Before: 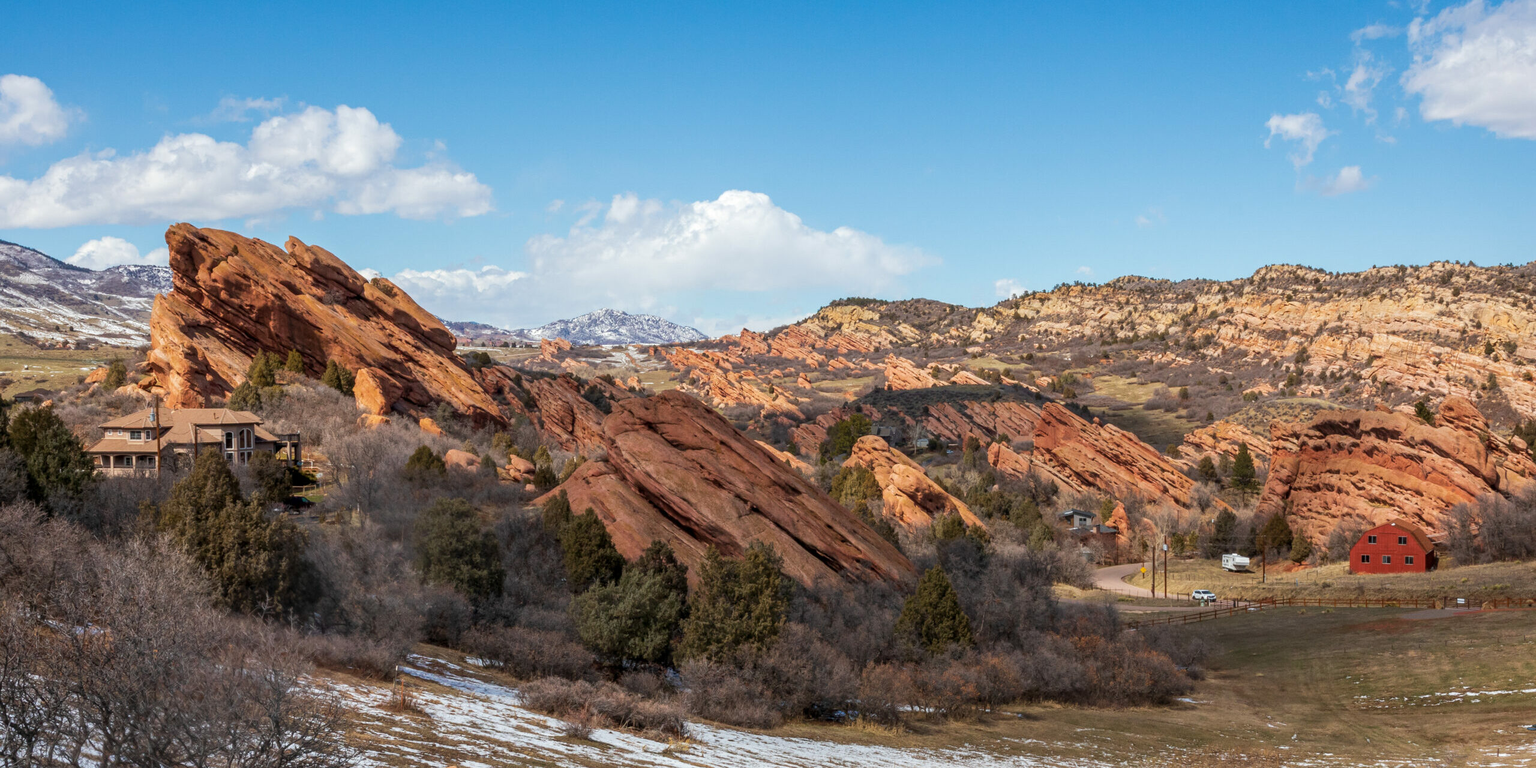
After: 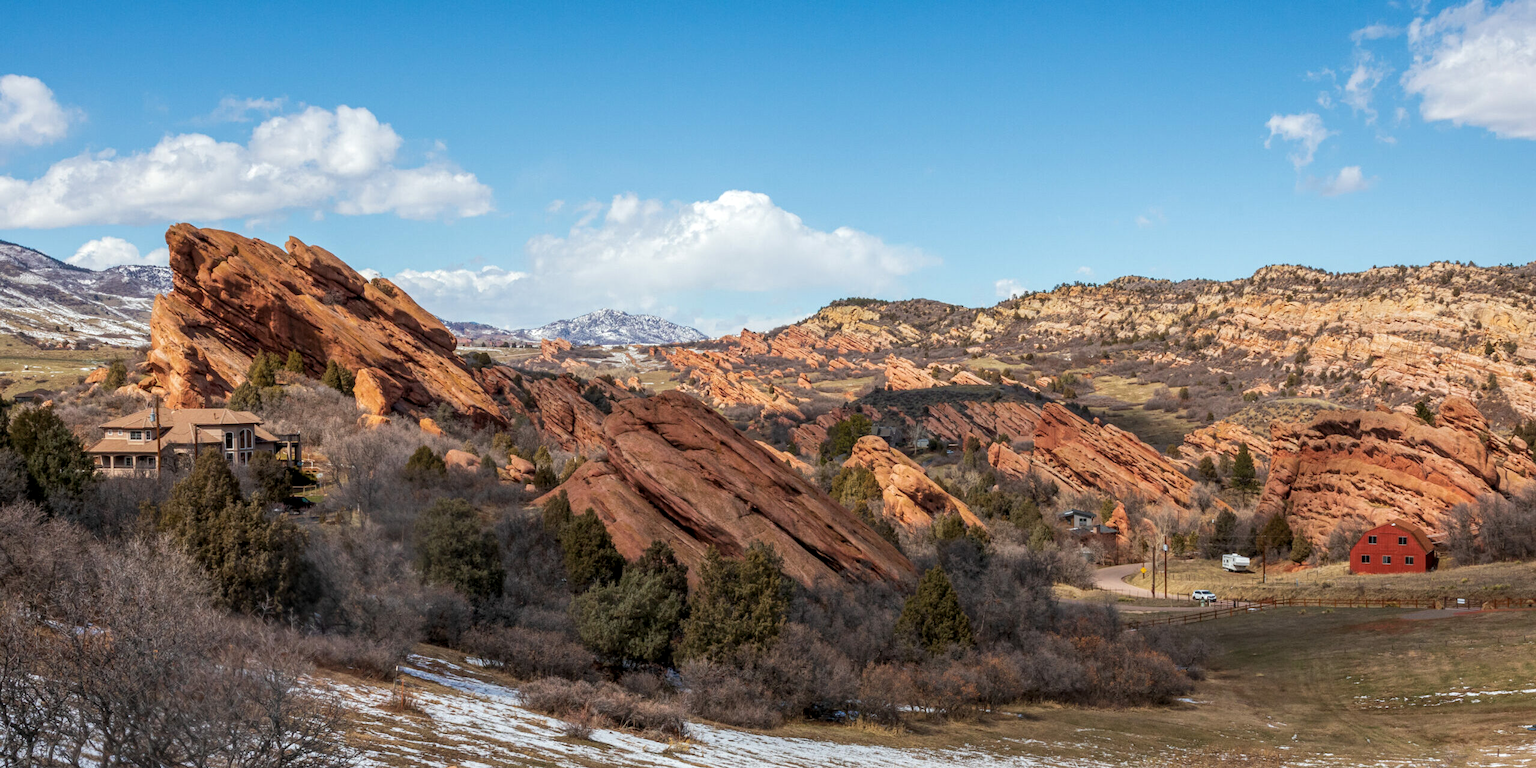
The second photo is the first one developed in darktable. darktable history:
local contrast: highlights 100%, shadows 100%, detail 120%, midtone range 0.2
color correction: highlights a* -0.137, highlights b* 0.137
